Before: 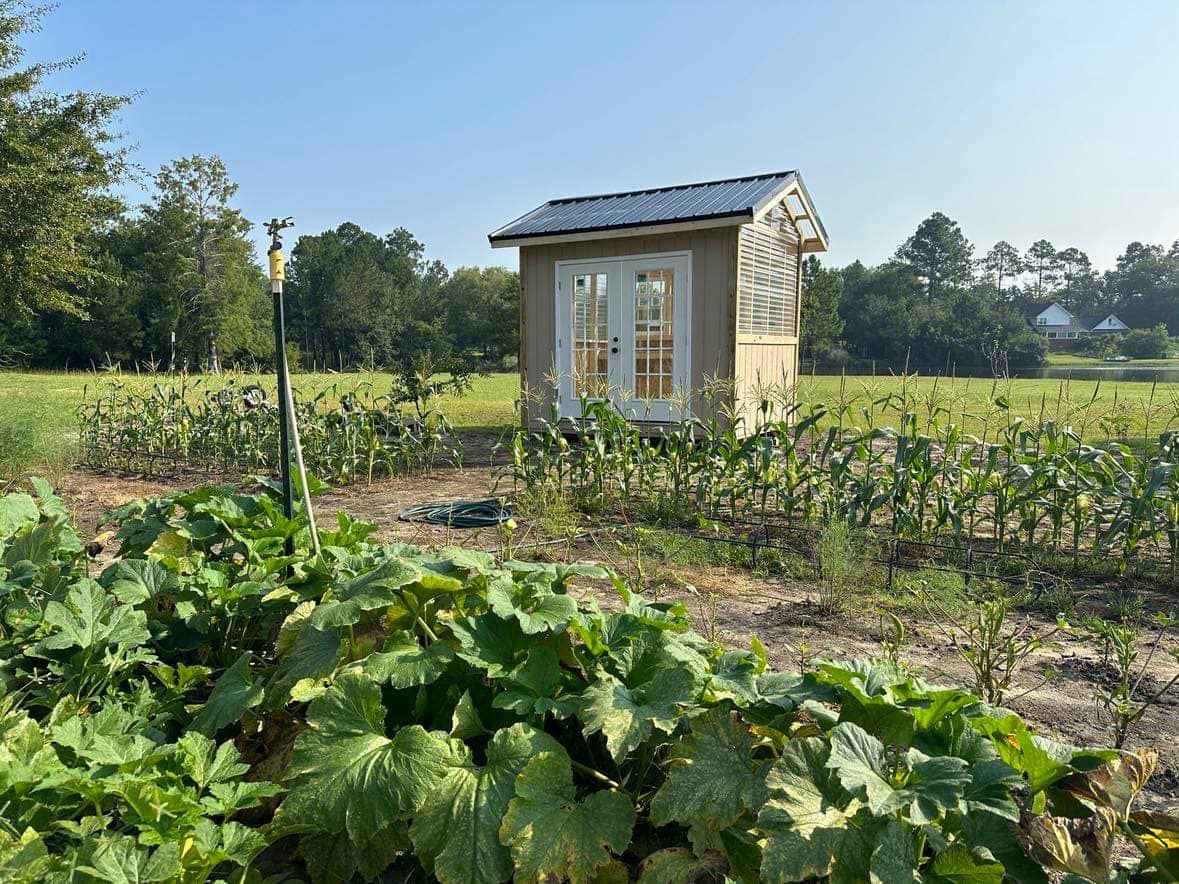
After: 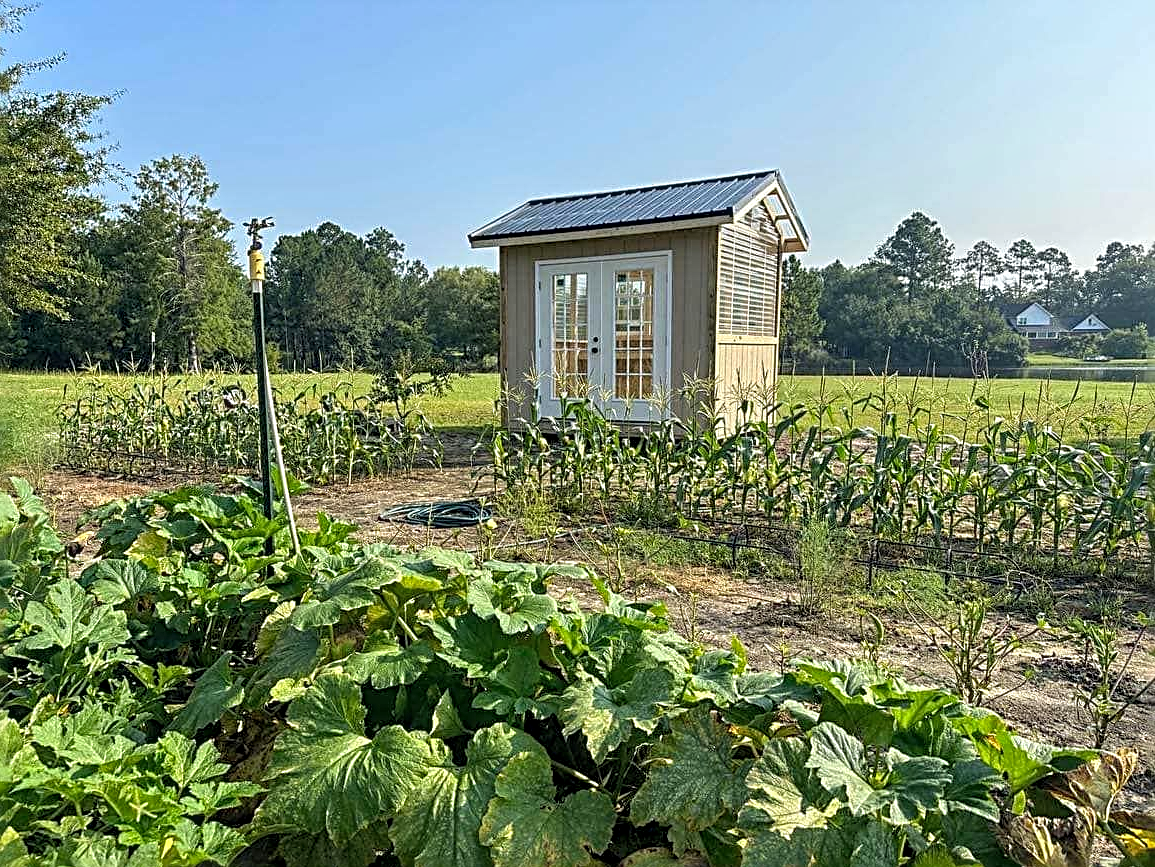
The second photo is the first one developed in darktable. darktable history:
contrast brightness saturation: contrast 0.026, brightness 0.069, saturation 0.133
local contrast: detail 130%
crop: left 1.733%, right 0.267%, bottom 1.879%
exposure: exposure -0.055 EV, compensate highlight preservation false
sharpen: radius 3.007, amount 0.768
